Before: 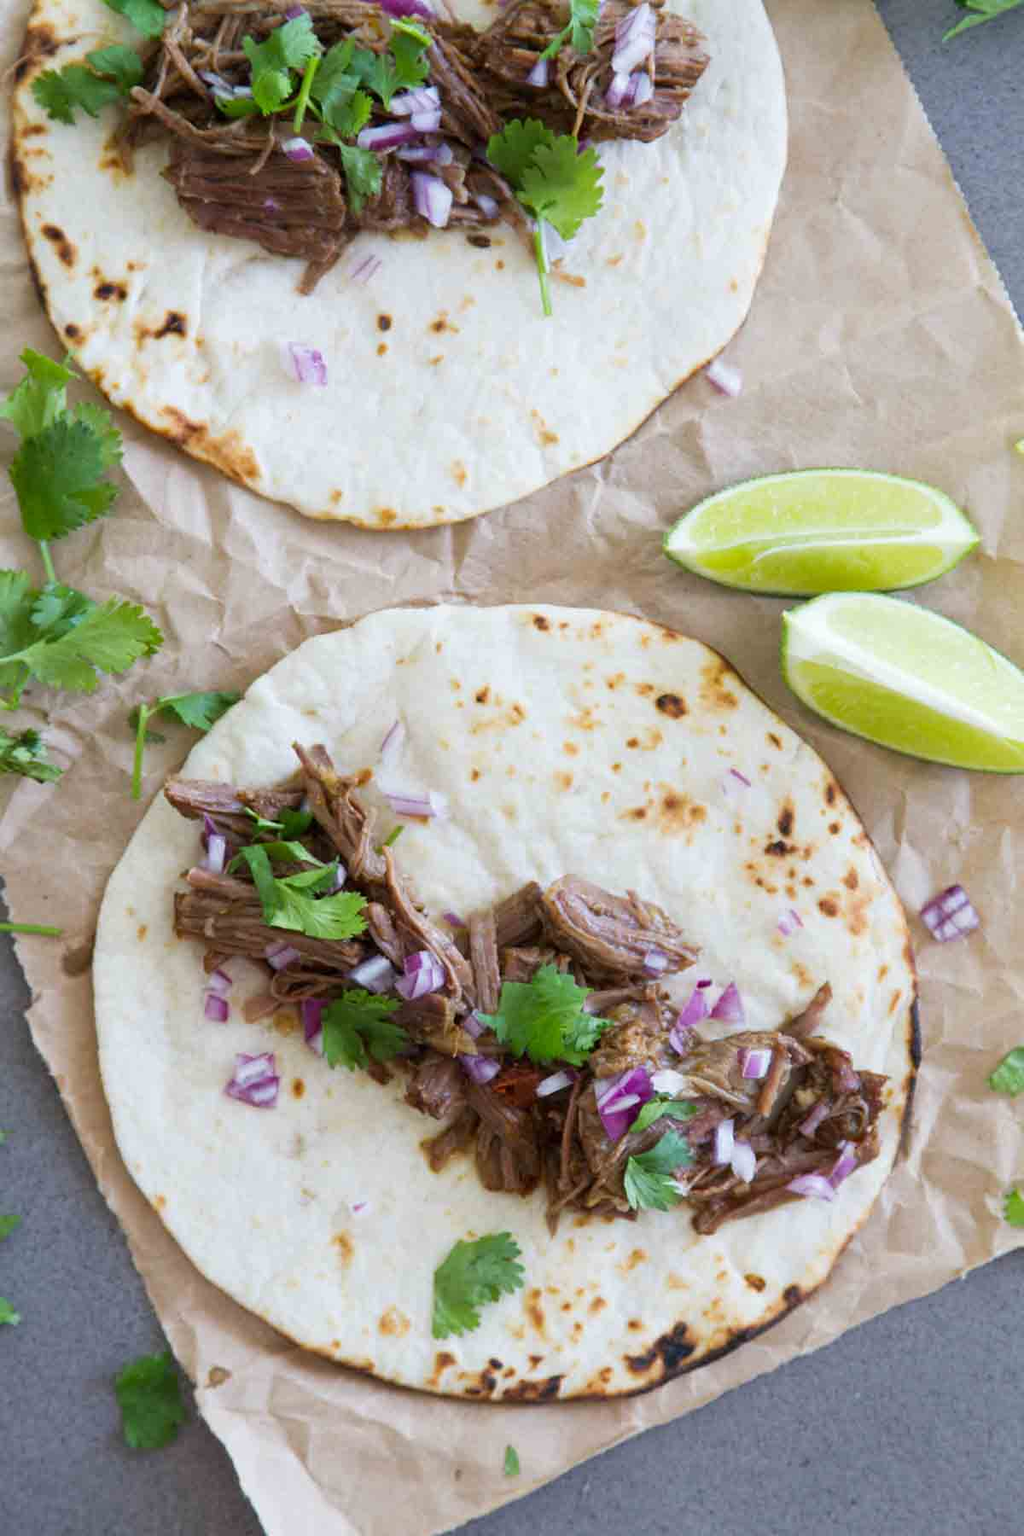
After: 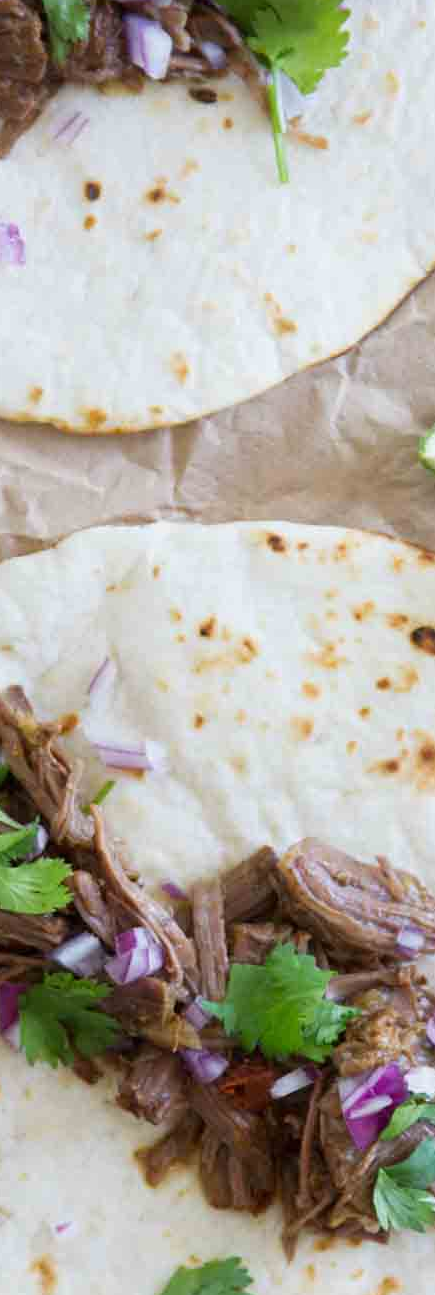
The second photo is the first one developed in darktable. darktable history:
crop and rotate: left 29.898%, top 10.391%, right 33.775%, bottom 17.627%
